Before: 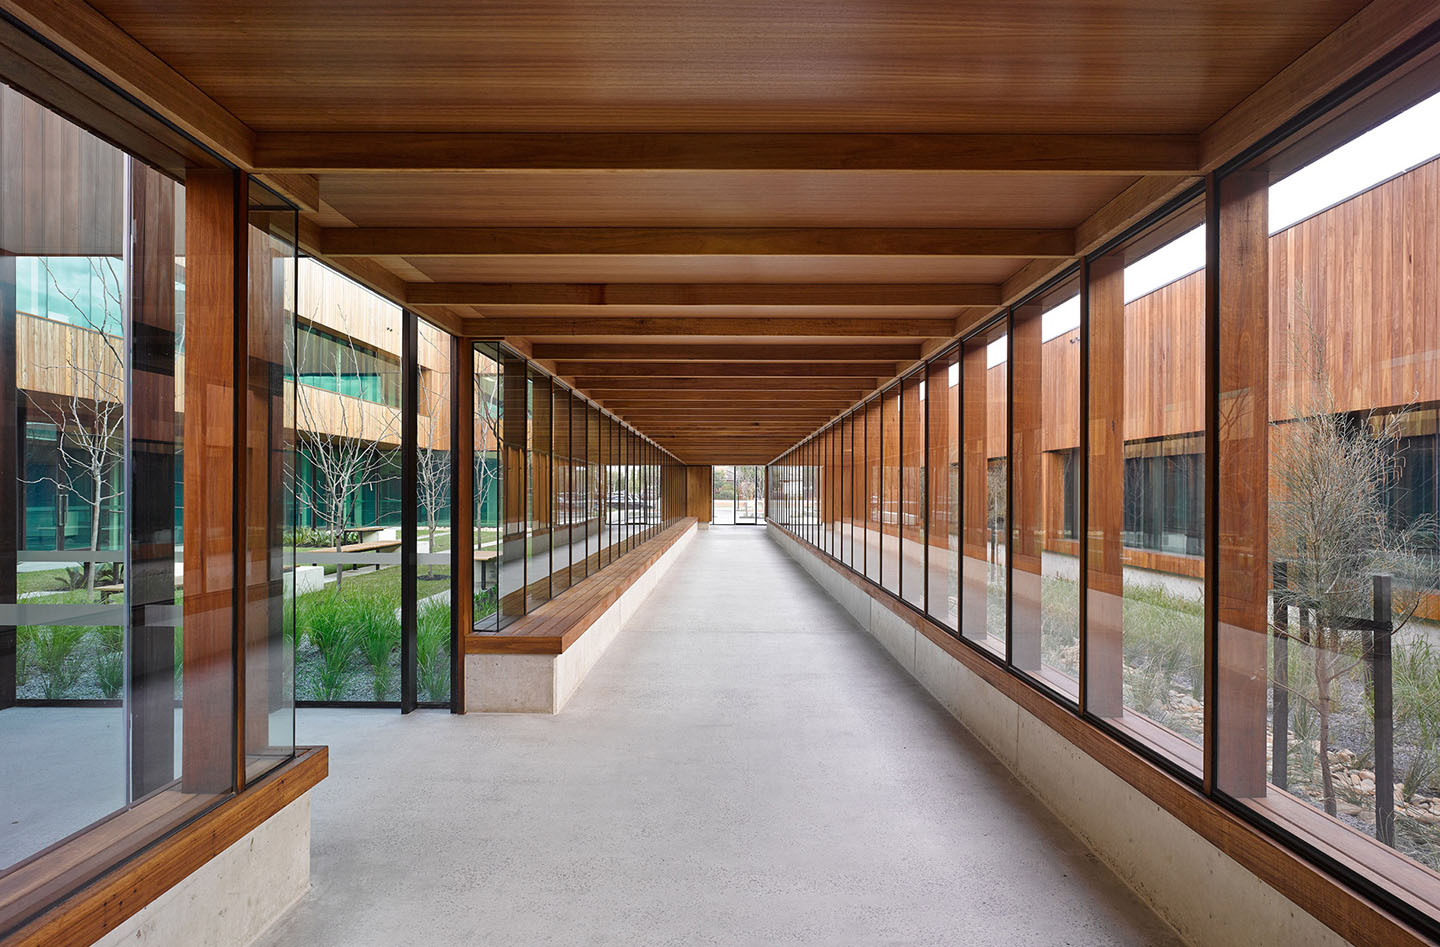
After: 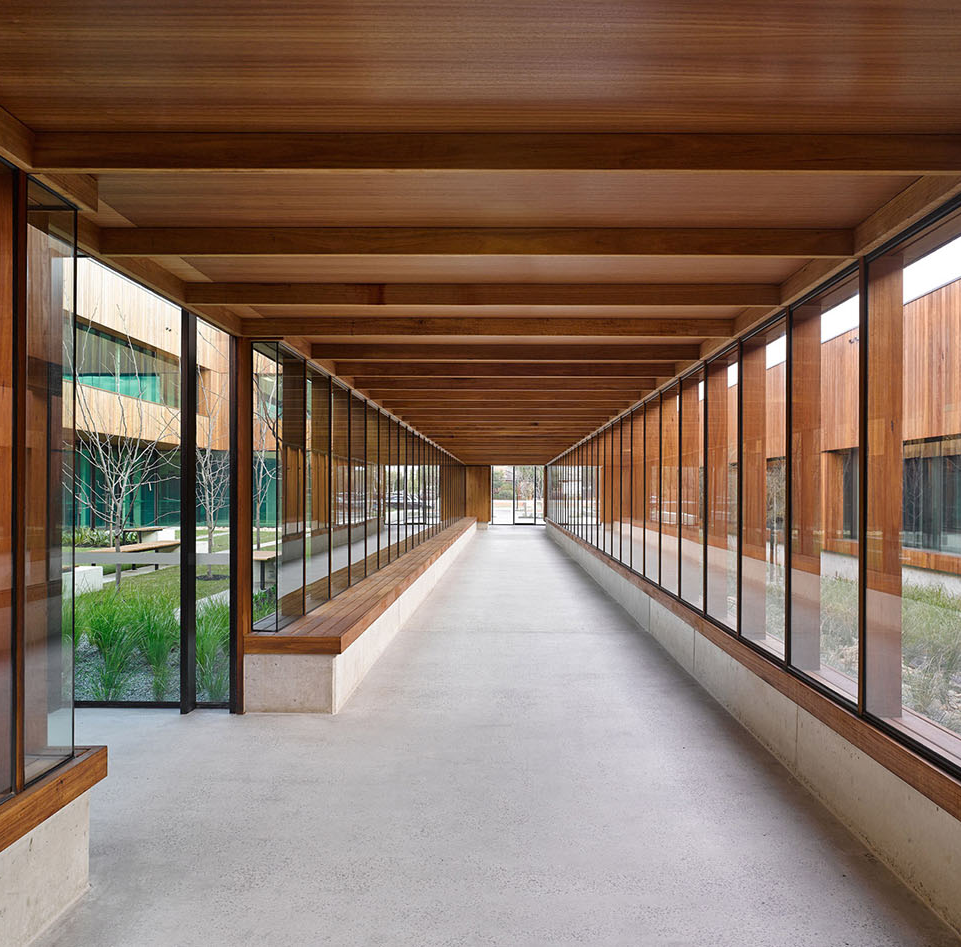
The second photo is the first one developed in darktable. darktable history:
crop and rotate: left 15.392%, right 17.814%
